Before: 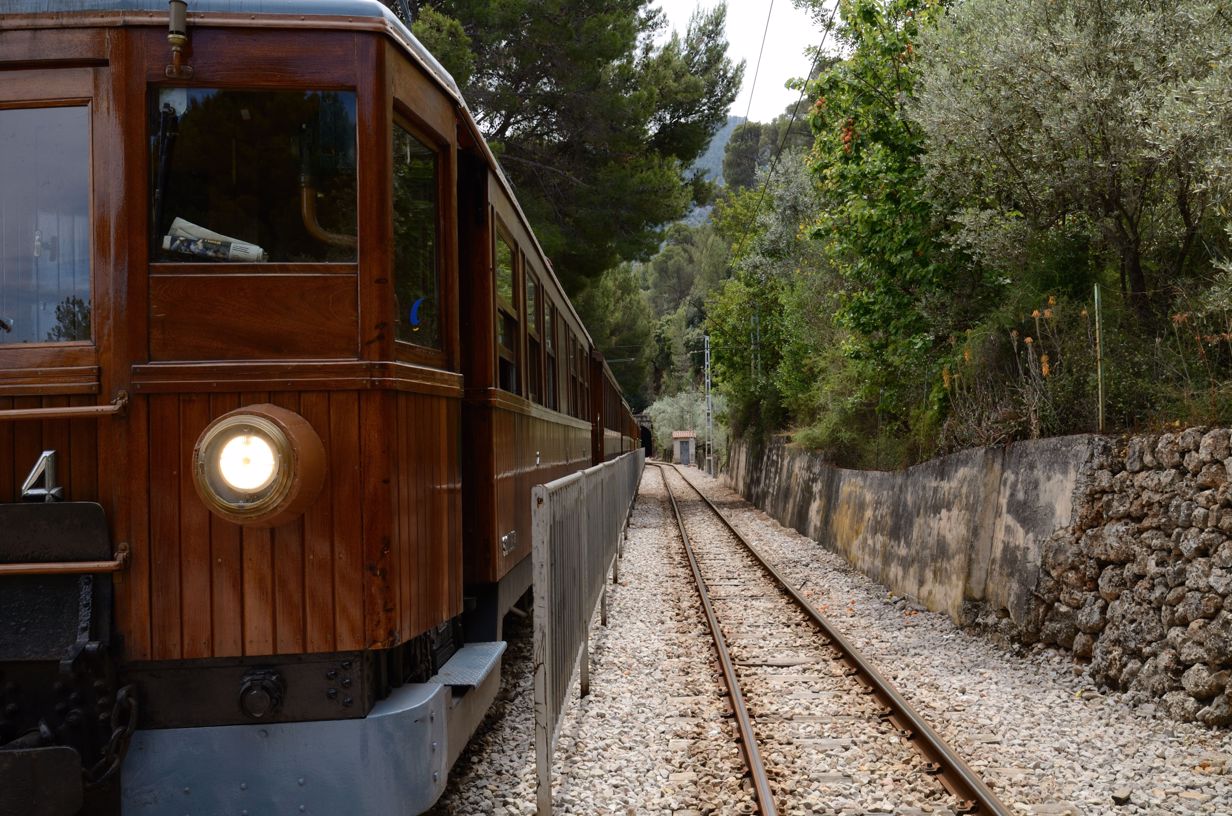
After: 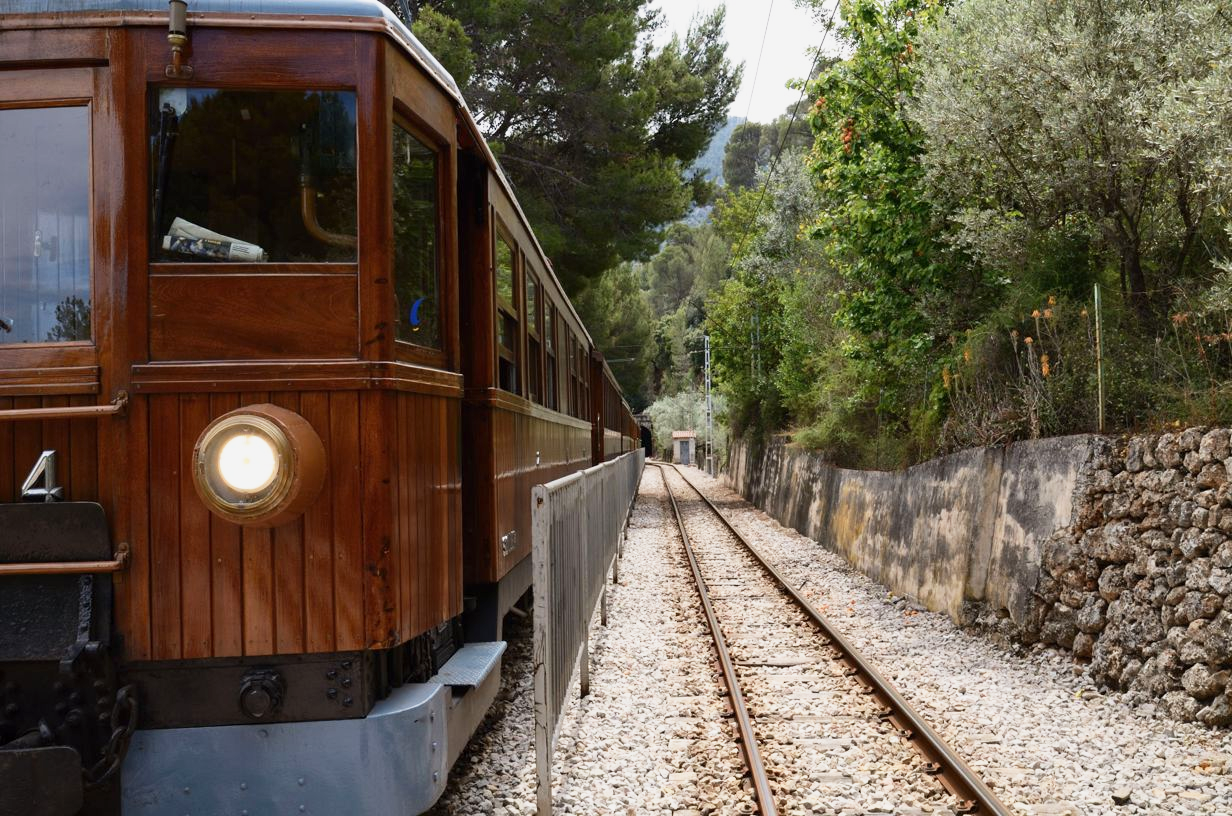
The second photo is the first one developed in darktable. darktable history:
base curve: curves: ch0 [(0, 0) (0.088, 0.125) (0.176, 0.251) (0.354, 0.501) (0.613, 0.749) (1, 0.877)], preserve colors none
tone curve: curves: ch0 [(0, 0) (0.003, 0.003) (0.011, 0.011) (0.025, 0.026) (0.044, 0.046) (0.069, 0.072) (0.1, 0.103) (0.136, 0.141) (0.177, 0.184) (0.224, 0.233) (0.277, 0.287) (0.335, 0.348) (0.399, 0.414) (0.468, 0.486) (0.543, 0.563) (0.623, 0.647) (0.709, 0.736) (0.801, 0.831) (0.898, 0.92) (1, 1)], color space Lab, independent channels, preserve colors none
